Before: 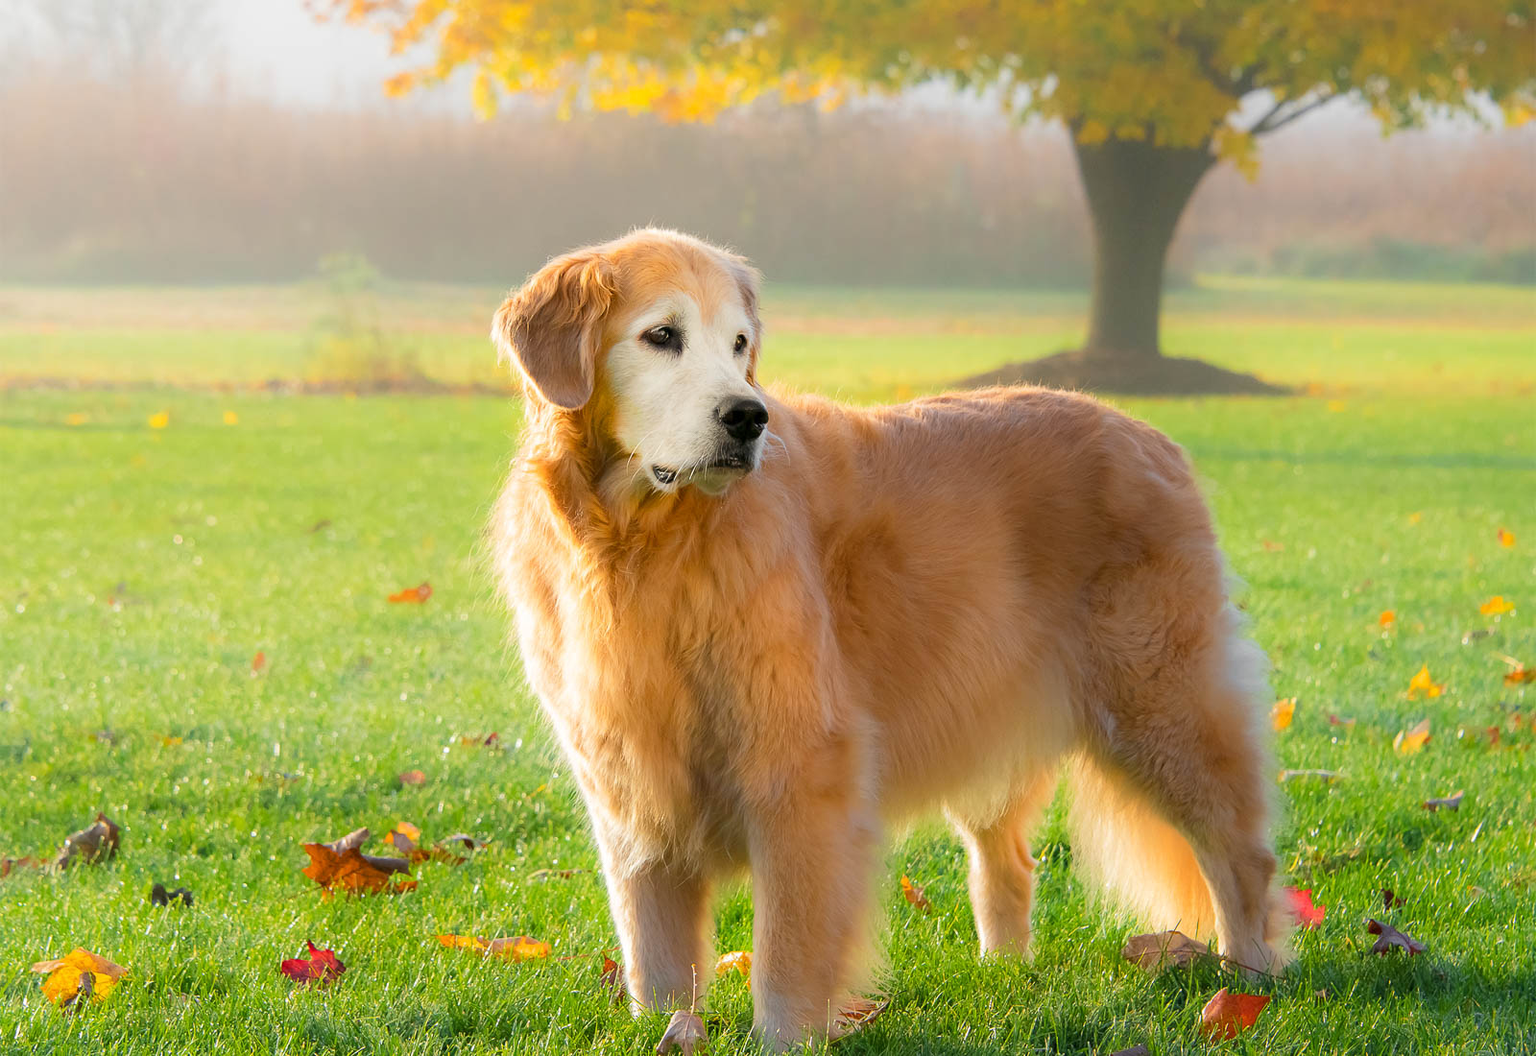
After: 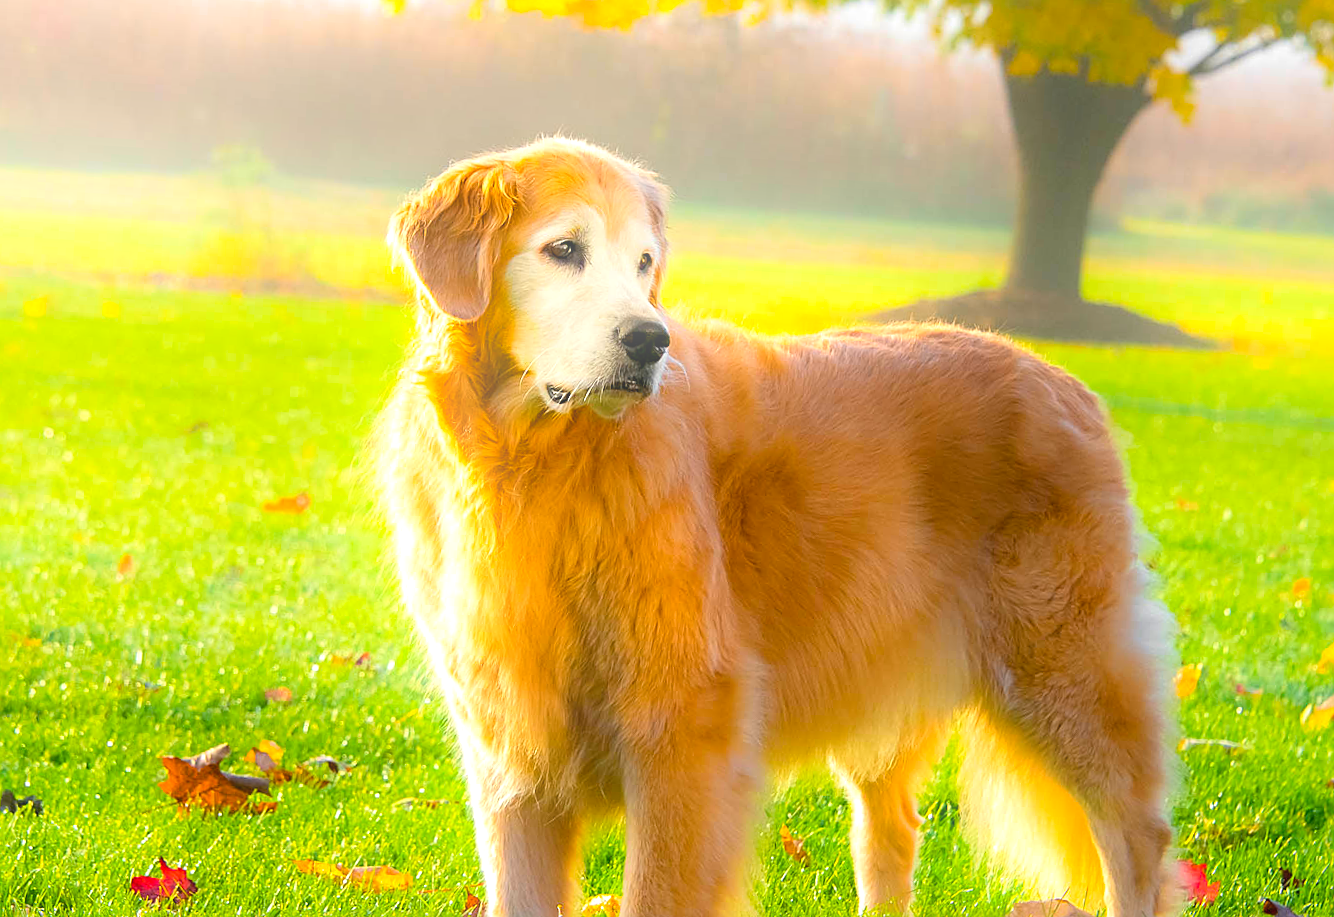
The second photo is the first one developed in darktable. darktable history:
bloom: size 15%, threshold 97%, strength 7%
crop and rotate: angle -3.27°, left 5.211%, top 5.211%, right 4.607%, bottom 4.607%
color balance rgb: perceptual saturation grading › global saturation 25%, global vibrance 20%
sharpen: on, module defaults
exposure: black level correction 0.001, exposure 0.5 EV, compensate exposure bias true, compensate highlight preservation false
